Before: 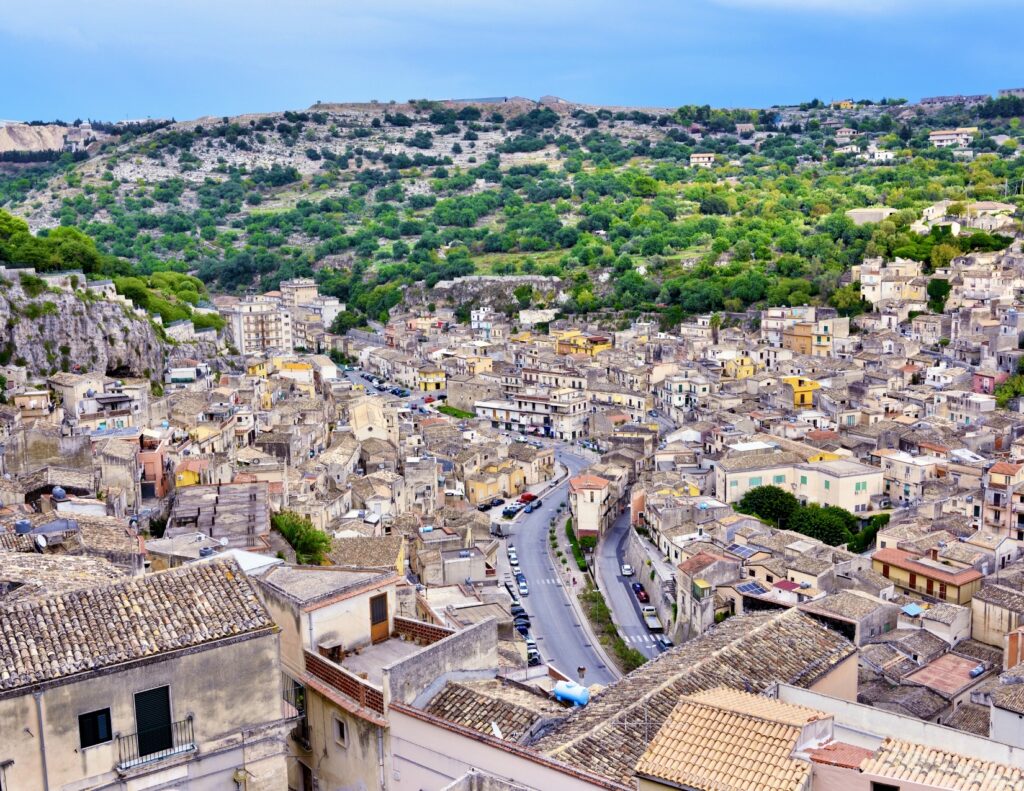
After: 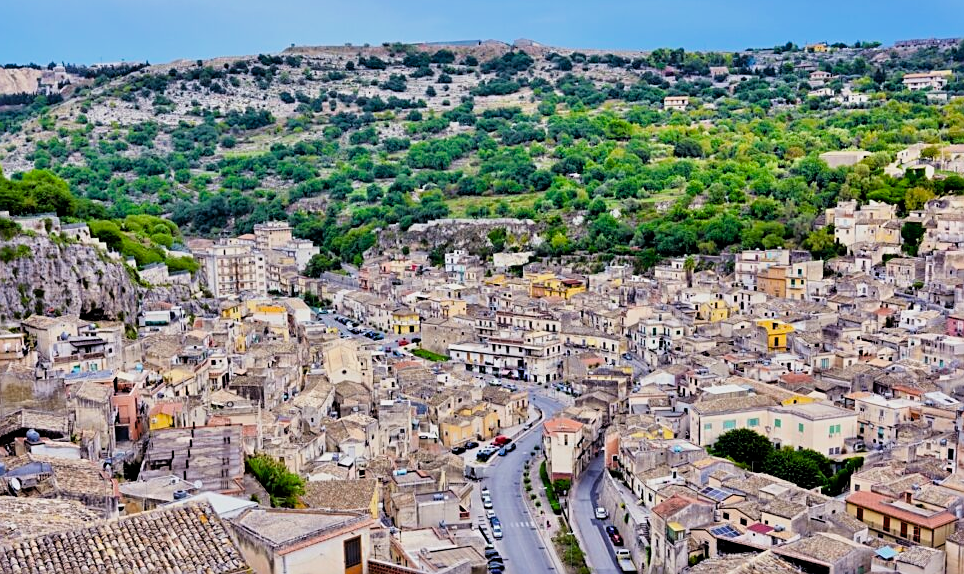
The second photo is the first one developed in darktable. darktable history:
crop: left 2.604%, top 7.219%, right 3.228%, bottom 20.193%
sharpen: on, module defaults
filmic rgb: black relative exposure -5.74 EV, white relative exposure 3.4 EV, hardness 3.66
tone equalizer: on, module defaults
